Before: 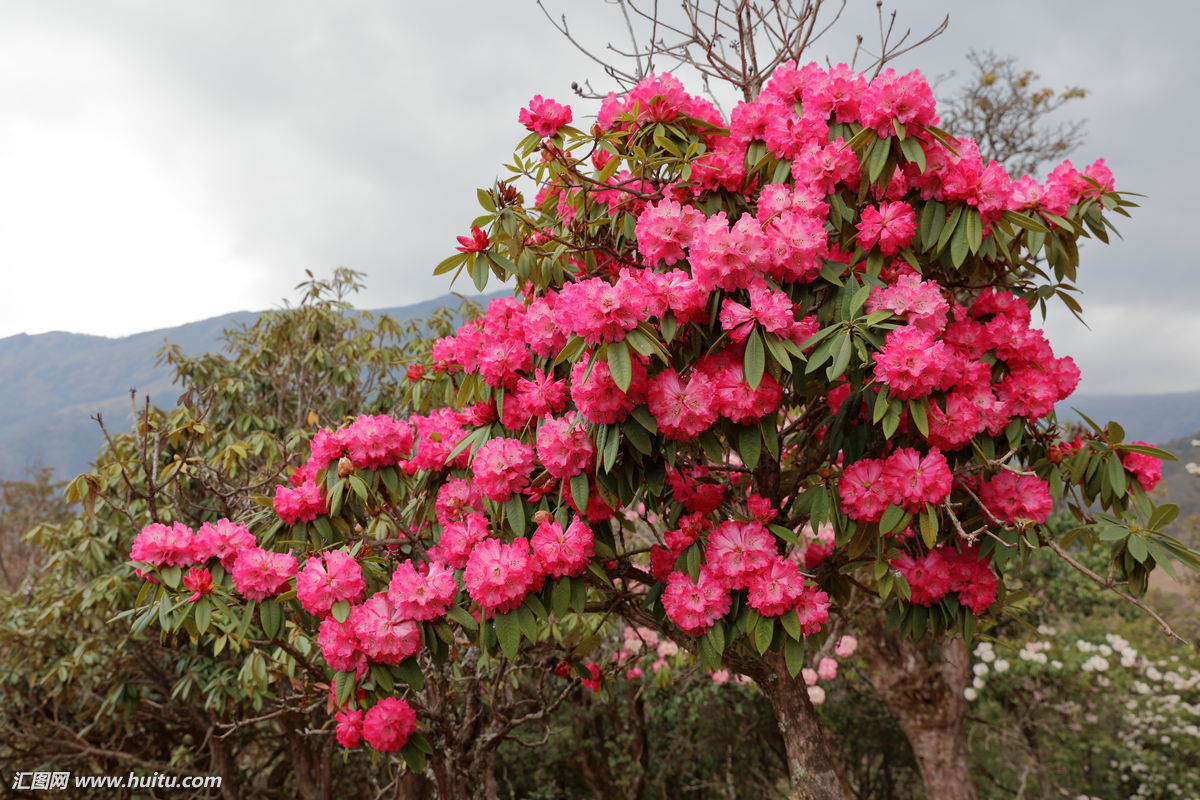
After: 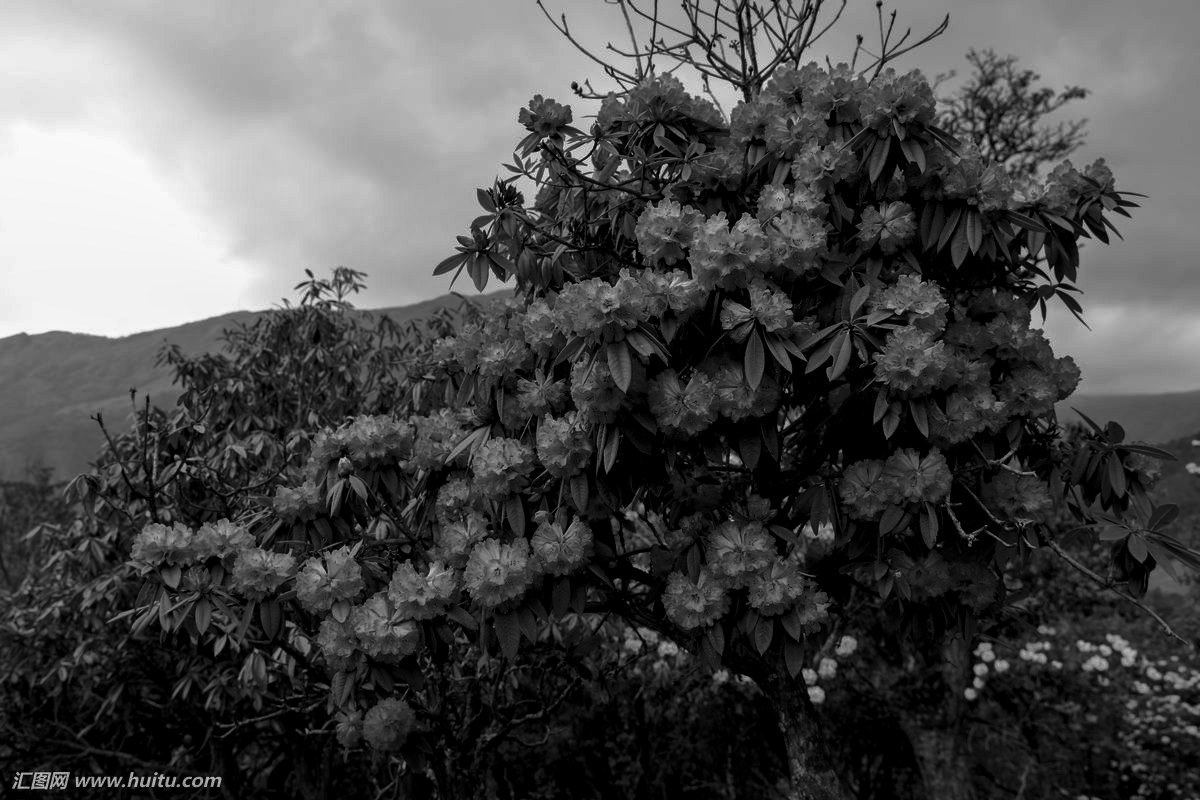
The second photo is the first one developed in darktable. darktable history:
local contrast: detail 130%
contrast brightness saturation: contrast -0.03, brightness -0.59, saturation -1
